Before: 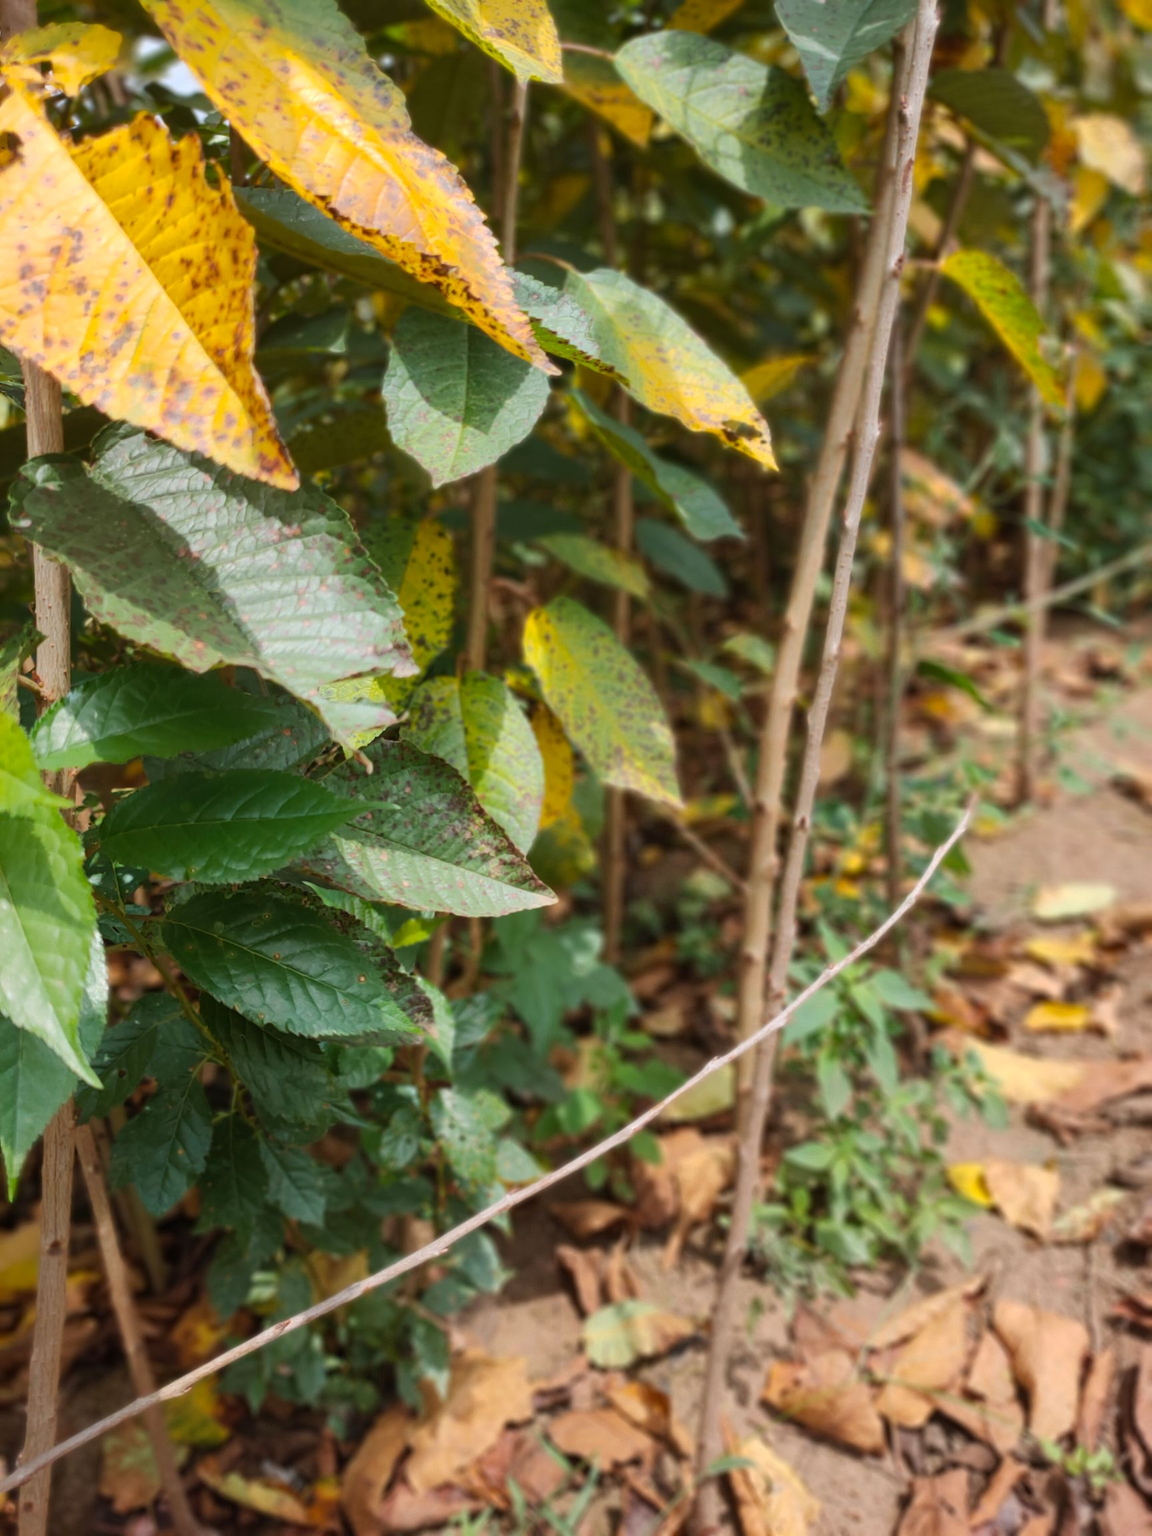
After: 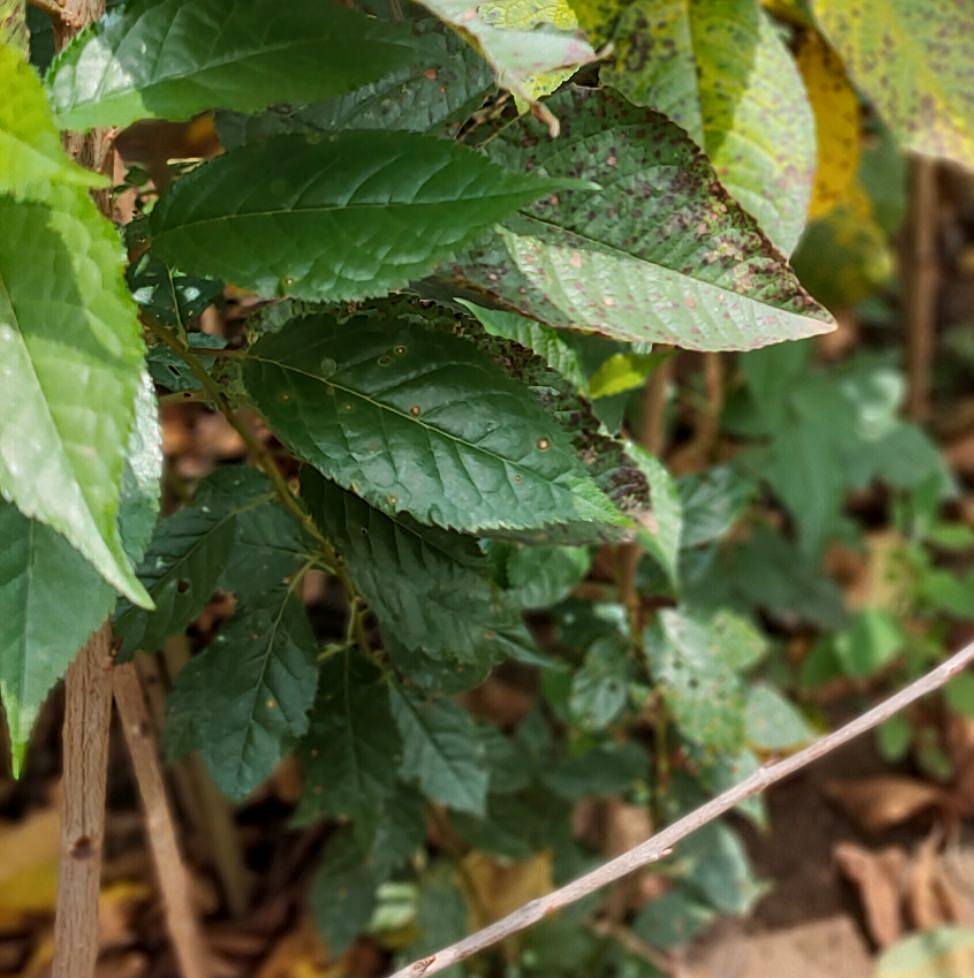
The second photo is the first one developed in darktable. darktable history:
local contrast: on, module defaults
sharpen: on, module defaults
crop: top 44.457%, right 43.598%, bottom 13.088%
shadows and highlights: shadows 37.11, highlights -27.31, soften with gaussian
